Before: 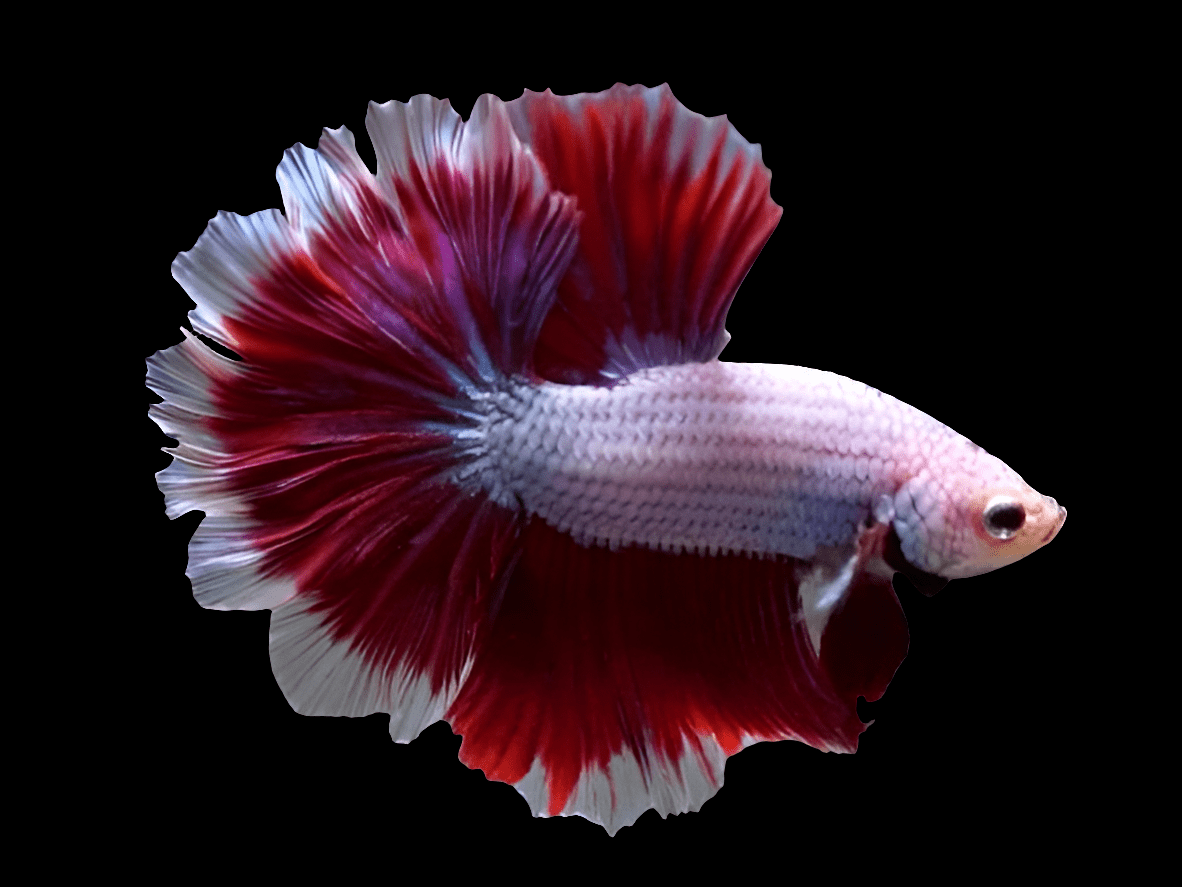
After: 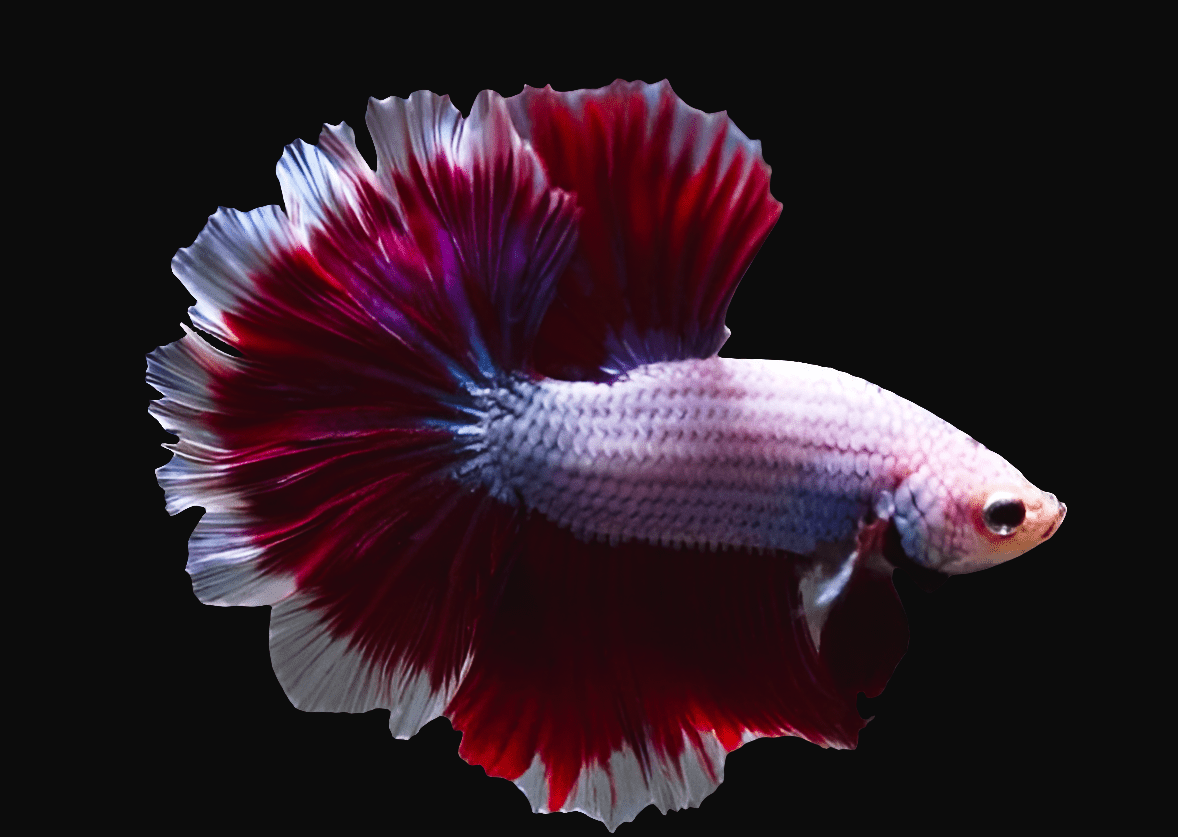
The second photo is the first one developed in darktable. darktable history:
tone curve: curves: ch0 [(0, 0.032) (0.181, 0.156) (0.751, 0.829) (1, 1)], preserve colors none
contrast brightness saturation: contrast 0.068, brightness -0.131, saturation 0.047
crop: top 0.463%, right 0.265%, bottom 5.073%
